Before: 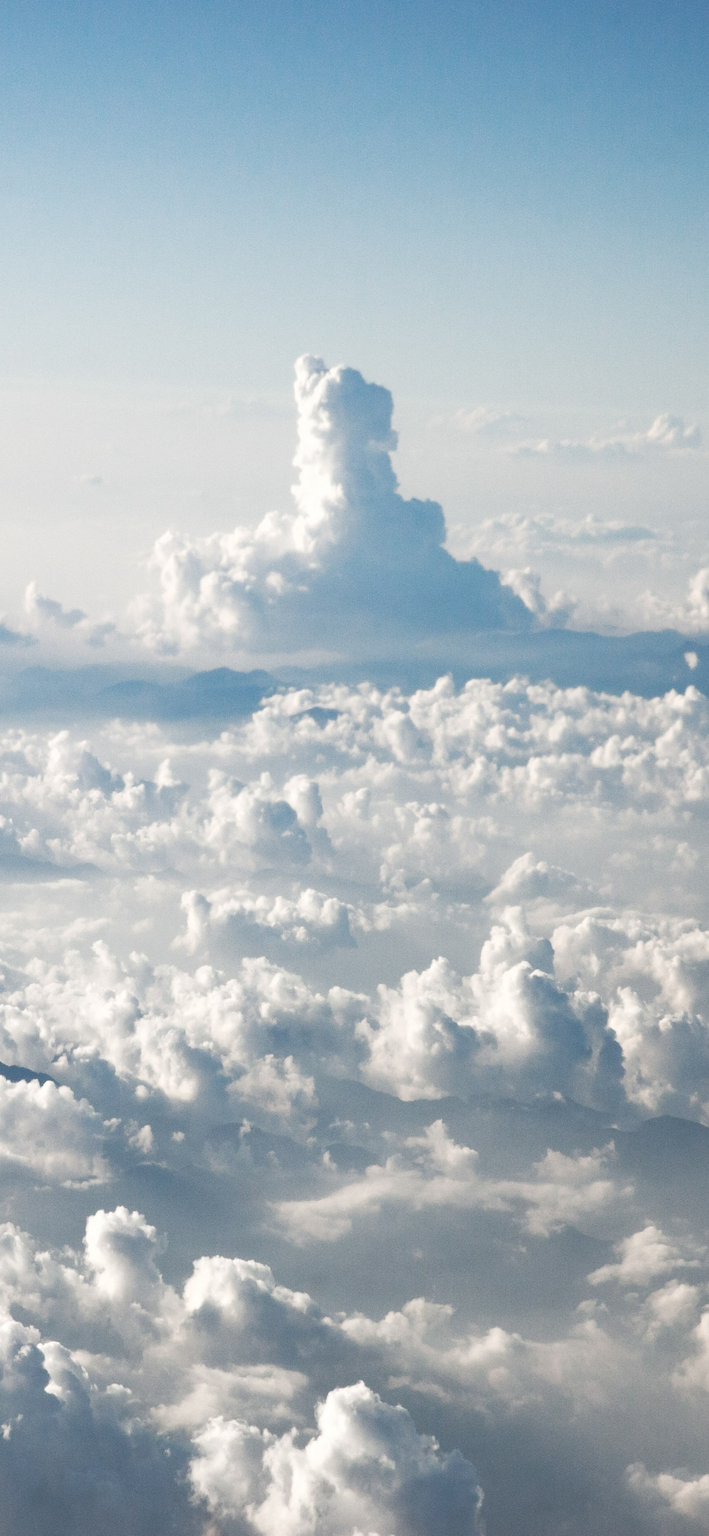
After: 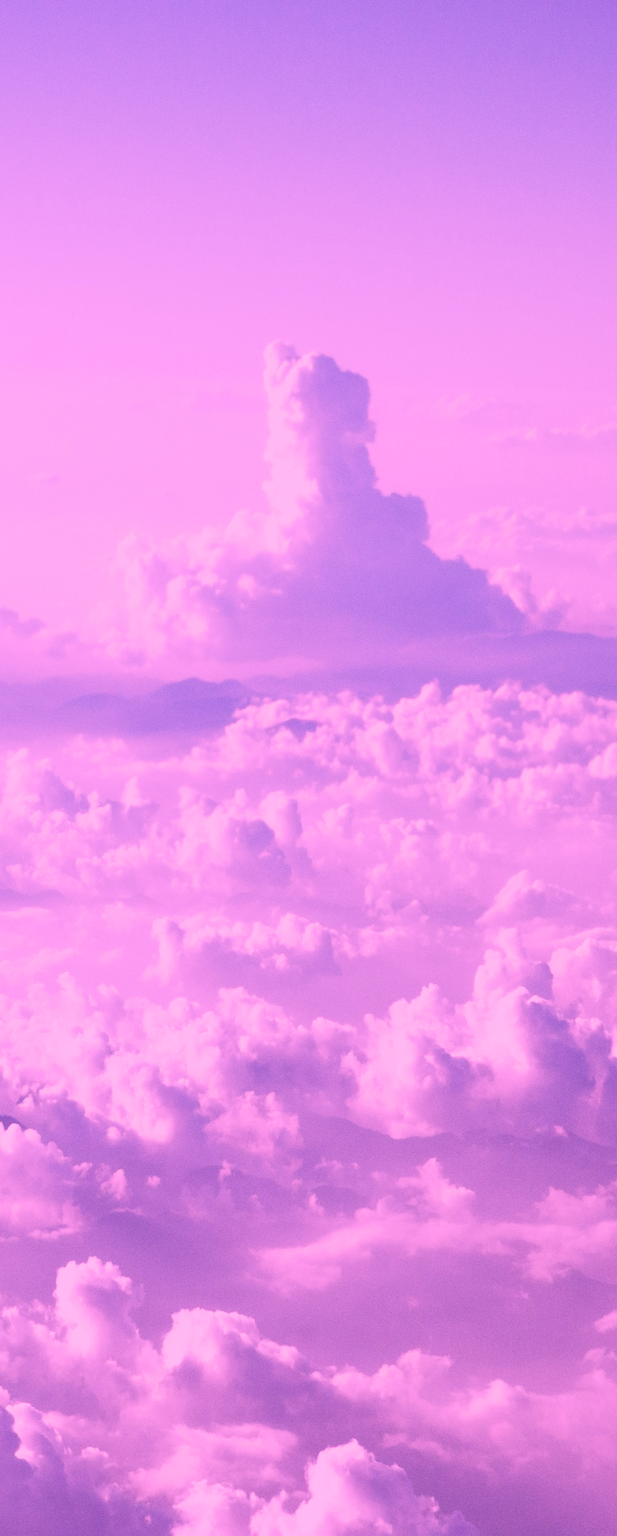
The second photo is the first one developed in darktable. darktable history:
filmic rgb: black relative exposure -7.65 EV, white relative exposure 4.56 EV, hardness 3.61
exposure: black level correction 0.001, exposure 0.5 EV, compensate exposure bias true, compensate highlight preservation false
crop and rotate: angle 1°, left 4.281%, top 0.642%, right 11.383%, bottom 2.486%
color calibration: illuminant custom, x 0.261, y 0.521, temperature 7054.11 K
